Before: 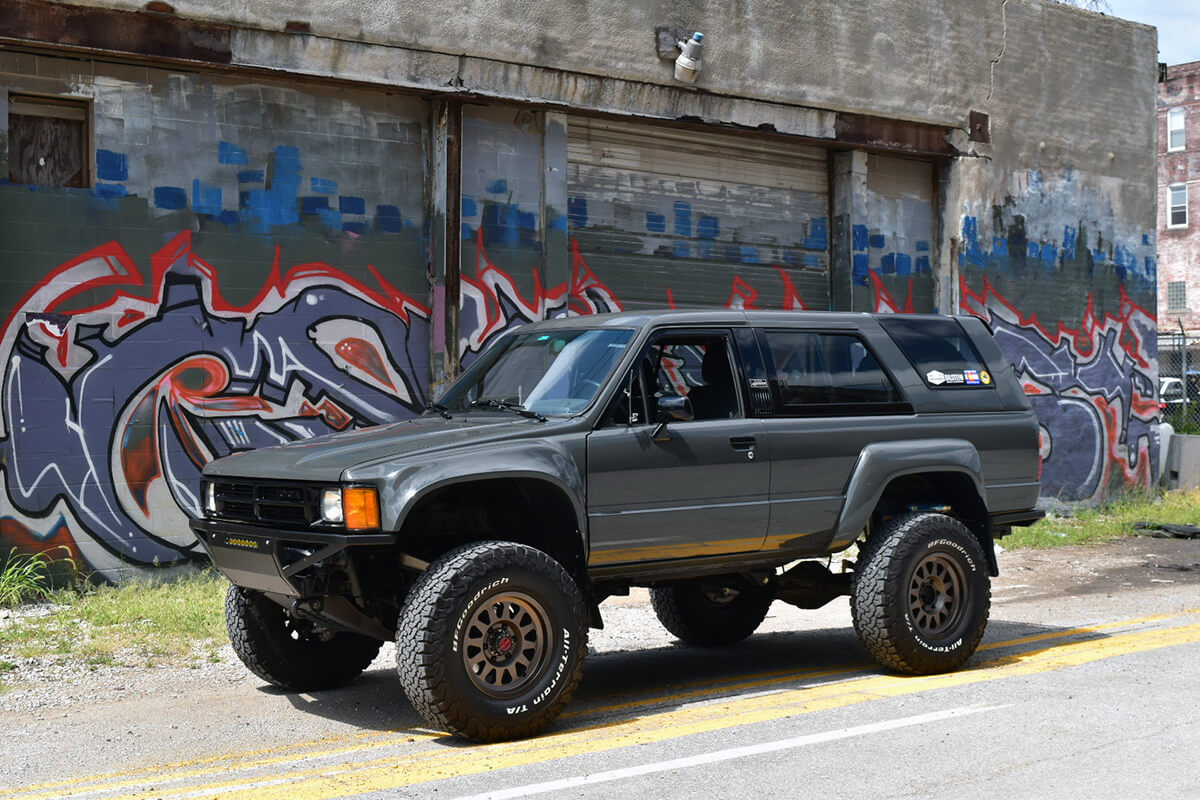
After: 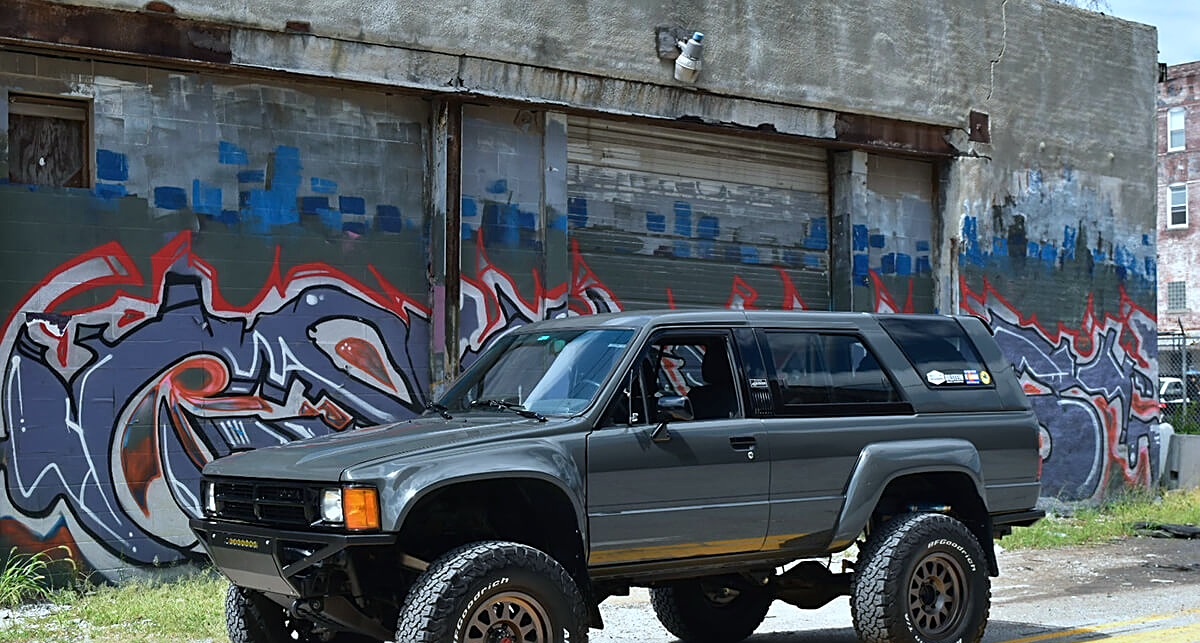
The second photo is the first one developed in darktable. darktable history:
crop: bottom 19.61%
sharpen: on, module defaults
color calibration: illuminant Planckian (black body), adaptation linear Bradford (ICC v4), x 0.364, y 0.367, temperature 4412.93 K, clip negative RGB from gamut false
